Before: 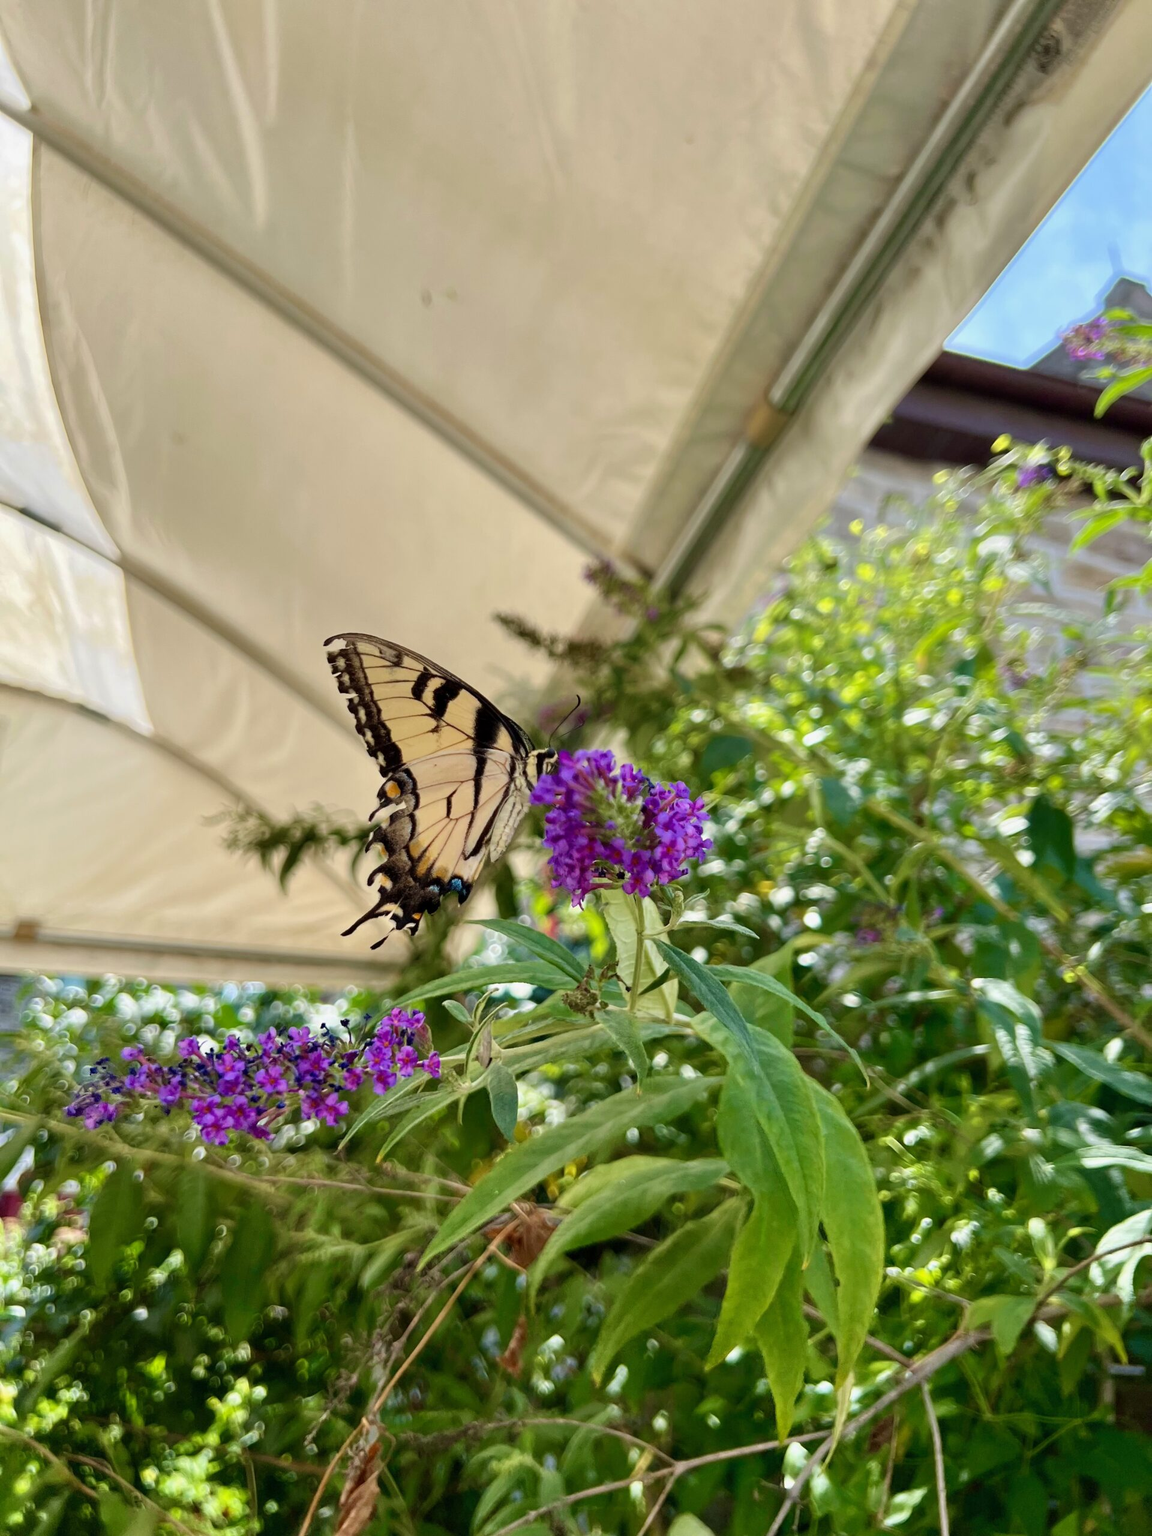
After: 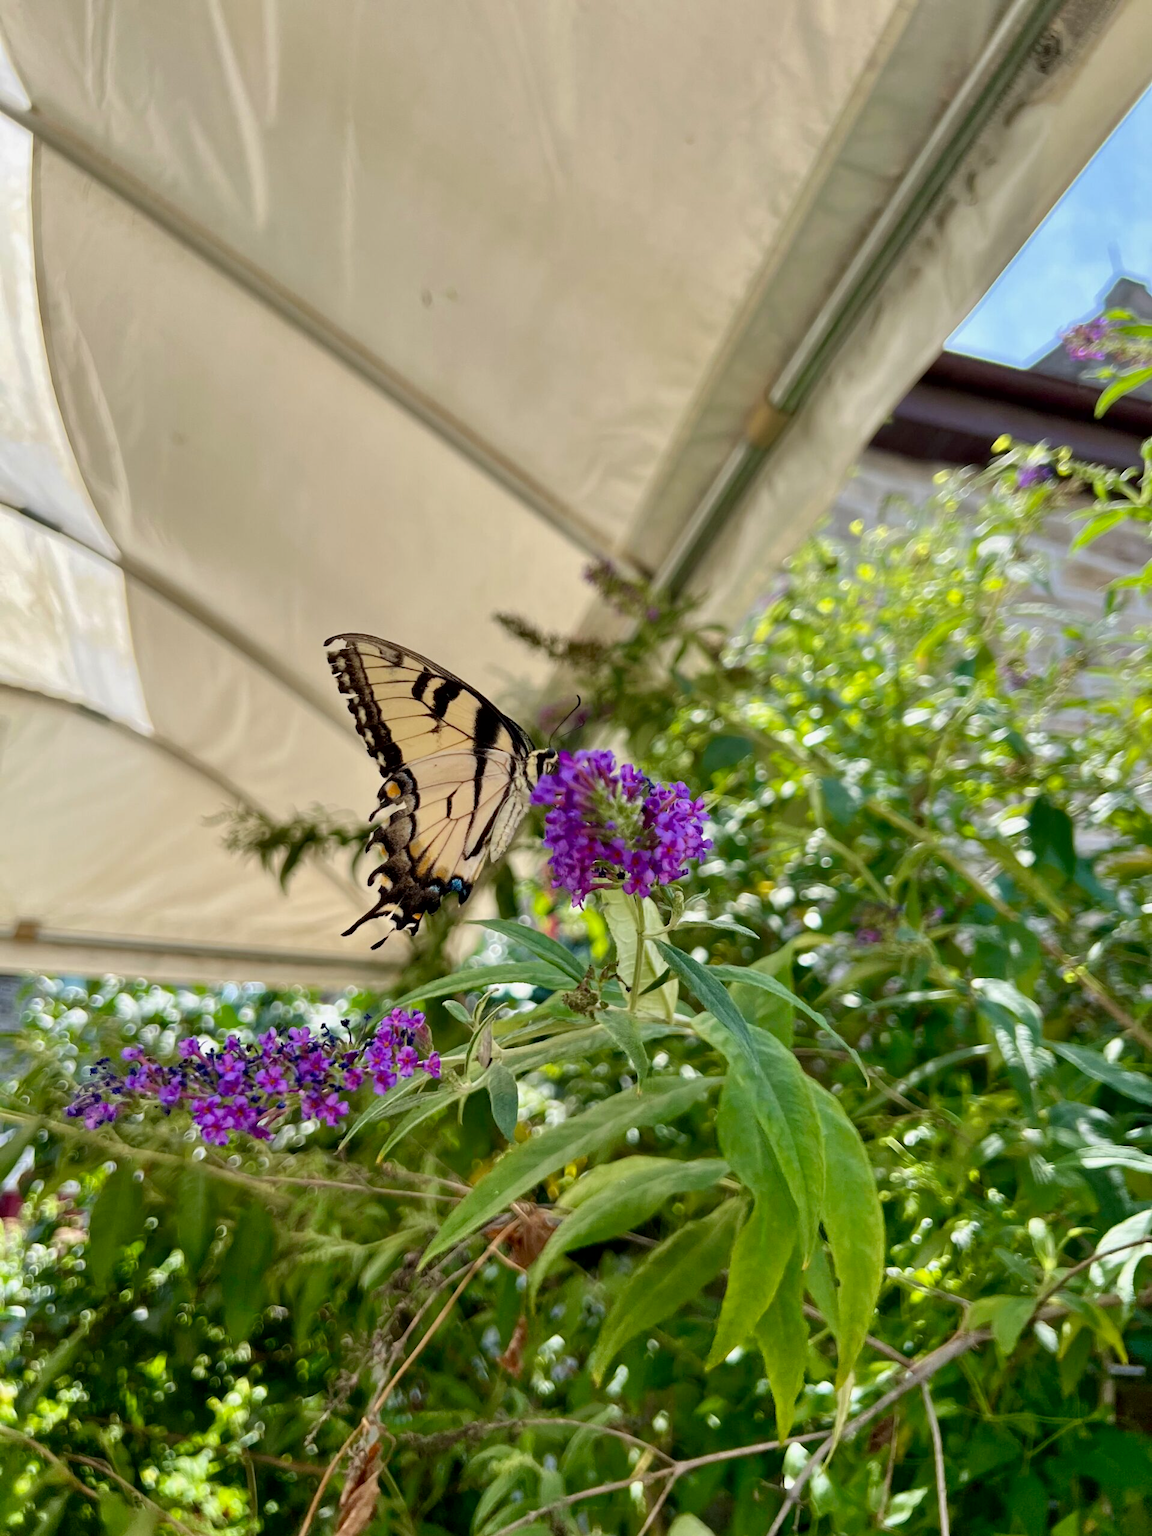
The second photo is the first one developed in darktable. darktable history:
shadows and highlights: shadows 37.27, highlights -28.18, soften with gaussian
contrast brightness saturation: saturation -0.05
